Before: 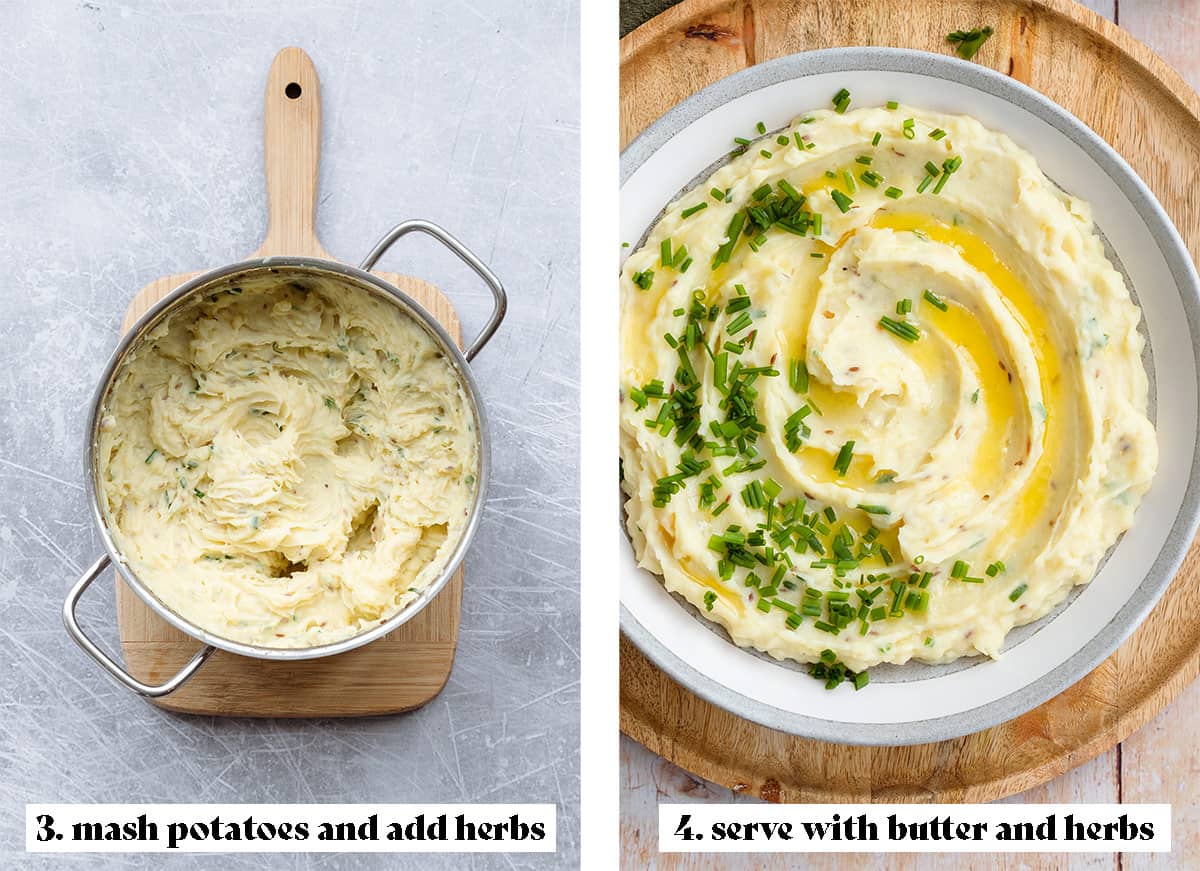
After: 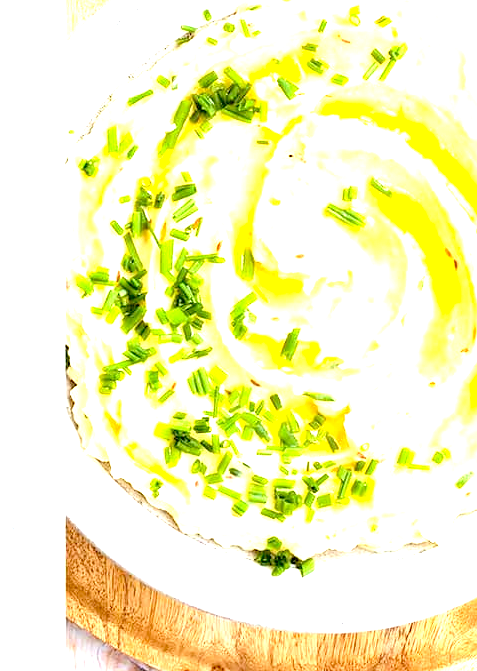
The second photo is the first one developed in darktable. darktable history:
exposure: black level correction 0.005, exposure 2.065 EV, compensate highlight preservation false
contrast brightness saturation: contrast 0.055, brightness 0.063, saturation 0.012
crop: left 46.189%, top 13.011%, right 14.042%, bottom 9.879%
